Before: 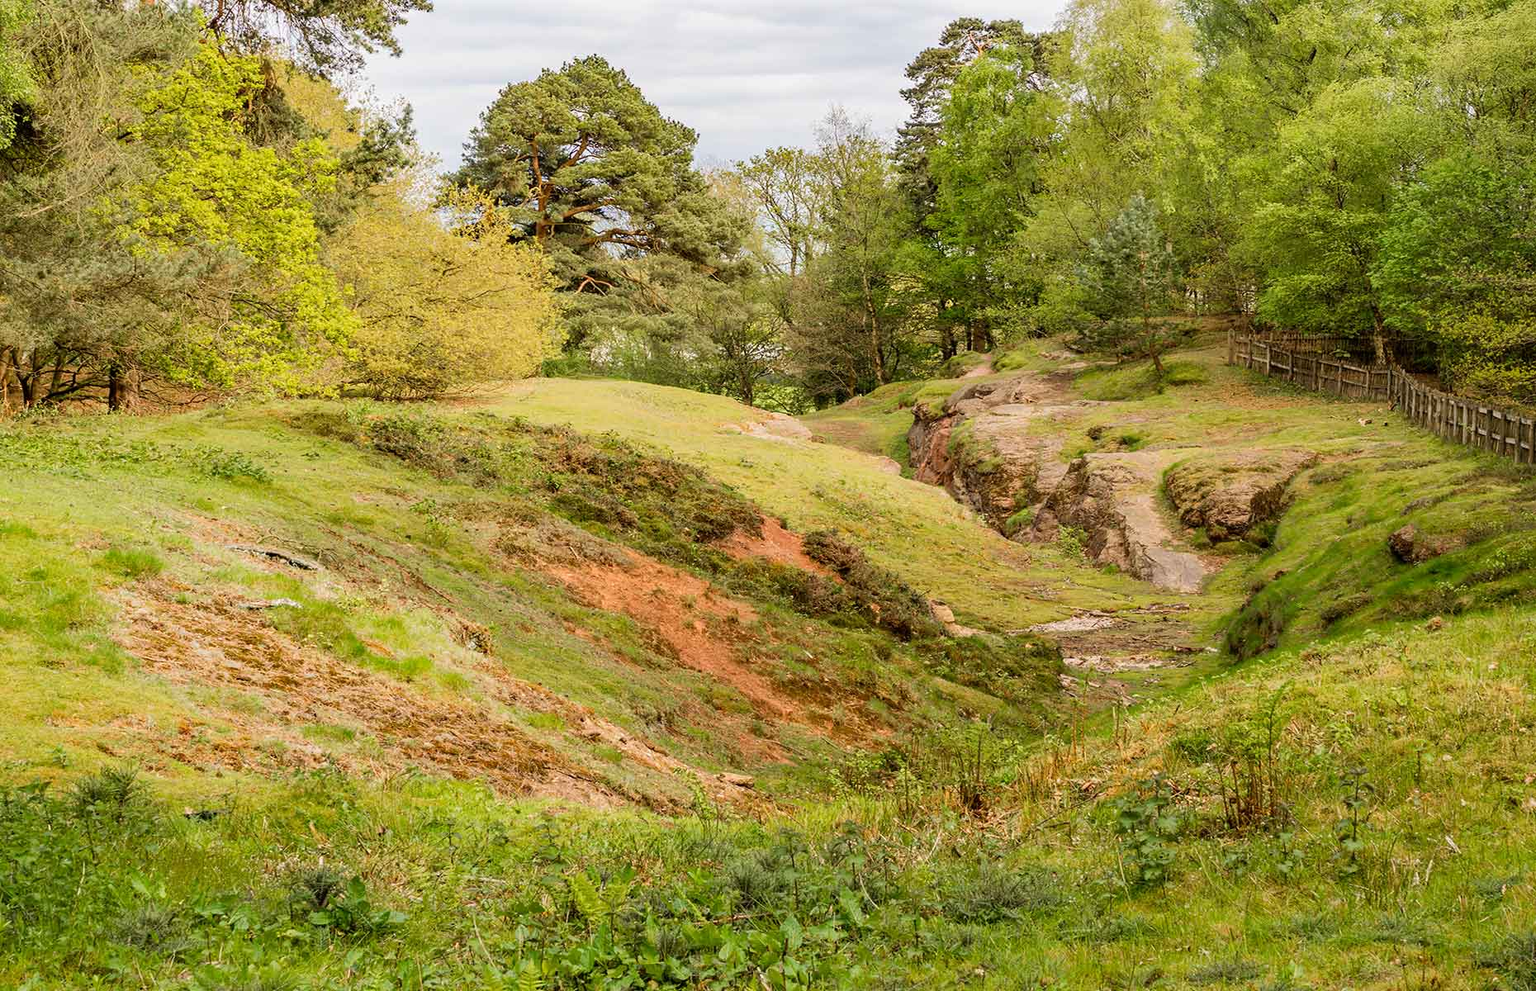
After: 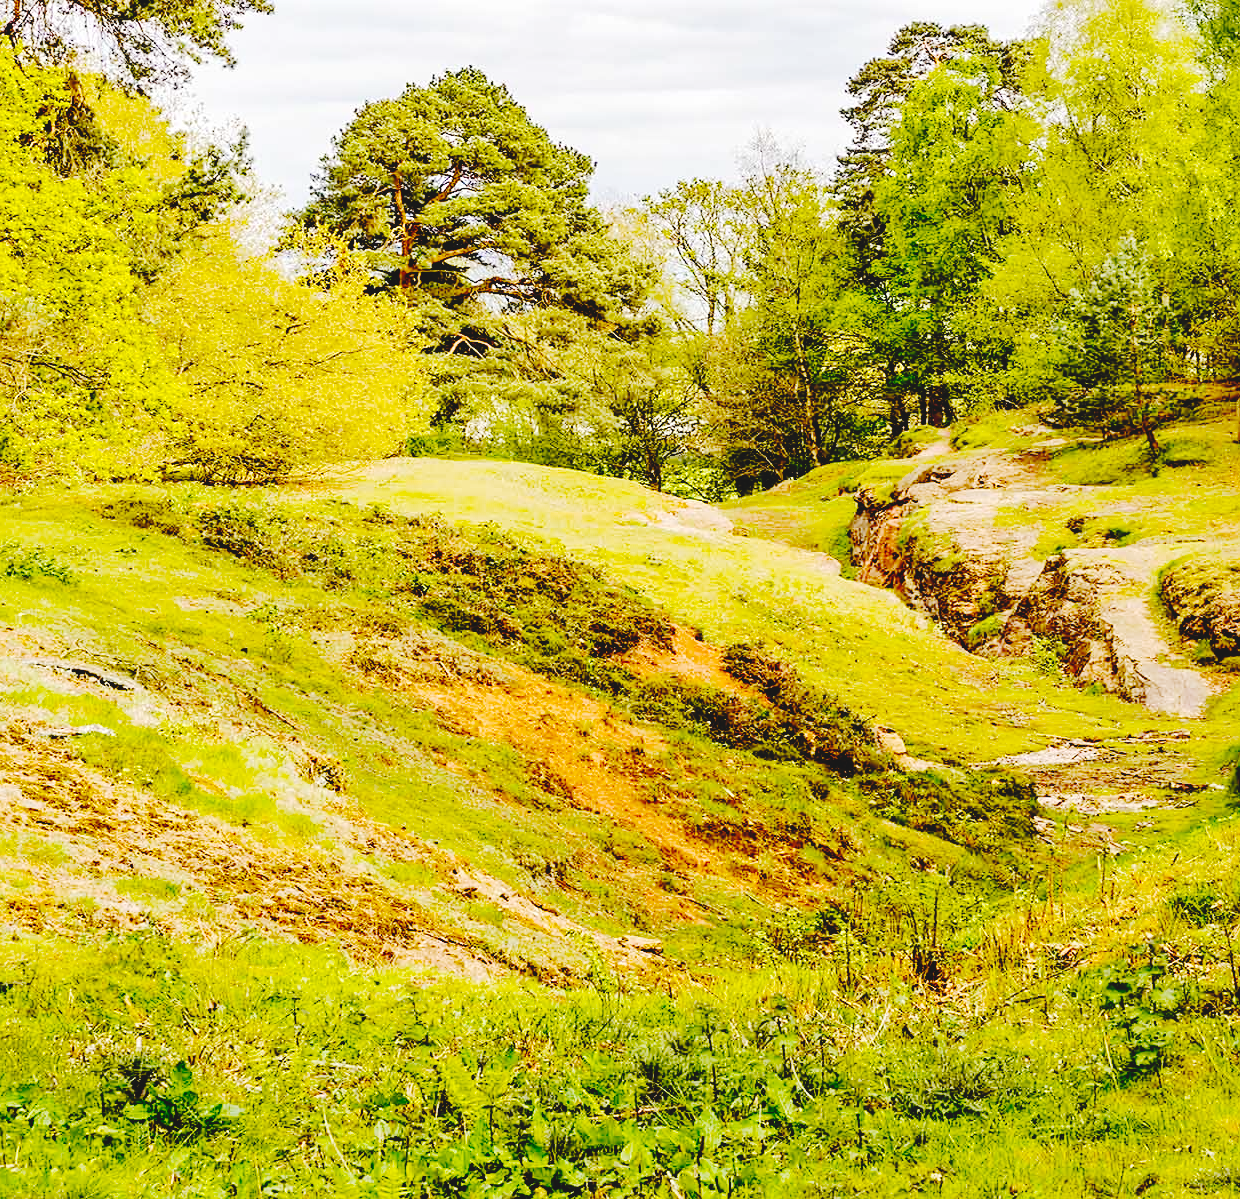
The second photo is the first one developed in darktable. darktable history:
shadows and highlights: shadows 29.78, highlights -30.39, low approximation 0.01, soften with gaussian
color balance rgb: global offset › luminance -0.485%, perceptual saturation grading › global saturation 30.665%, perceptual brilliance grading › highlights 20.264%, perceptual brilliance grading › mid-tones 19.471%, perceptual brilliance grading › shadows -20.448%
sharpen: amount 0.218
crop and rotate: left 13.453%, right 19.871%
contrast brightness saturation: contrast -0.138, brightness 0.044, saturation -0.122
base curve: curves: ch0 [(0, 0) (0.036, 0.01) (0.123, 0.254) (0.258, 0.504) (0.507, 0.748) (1, 1)], preserve colors none
